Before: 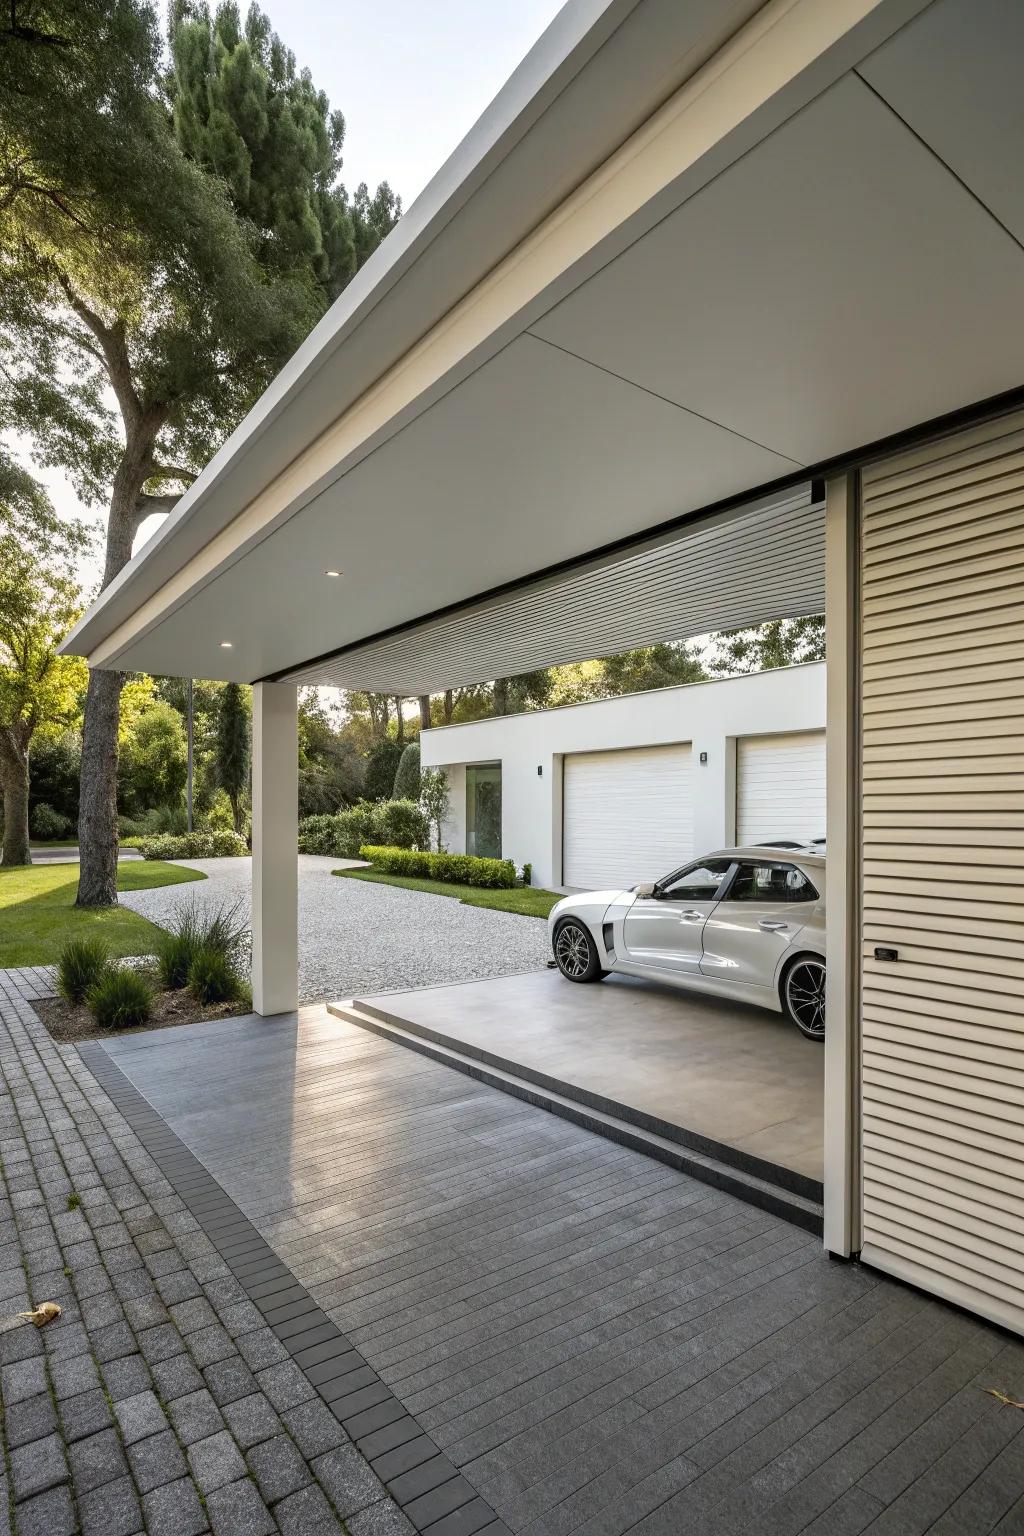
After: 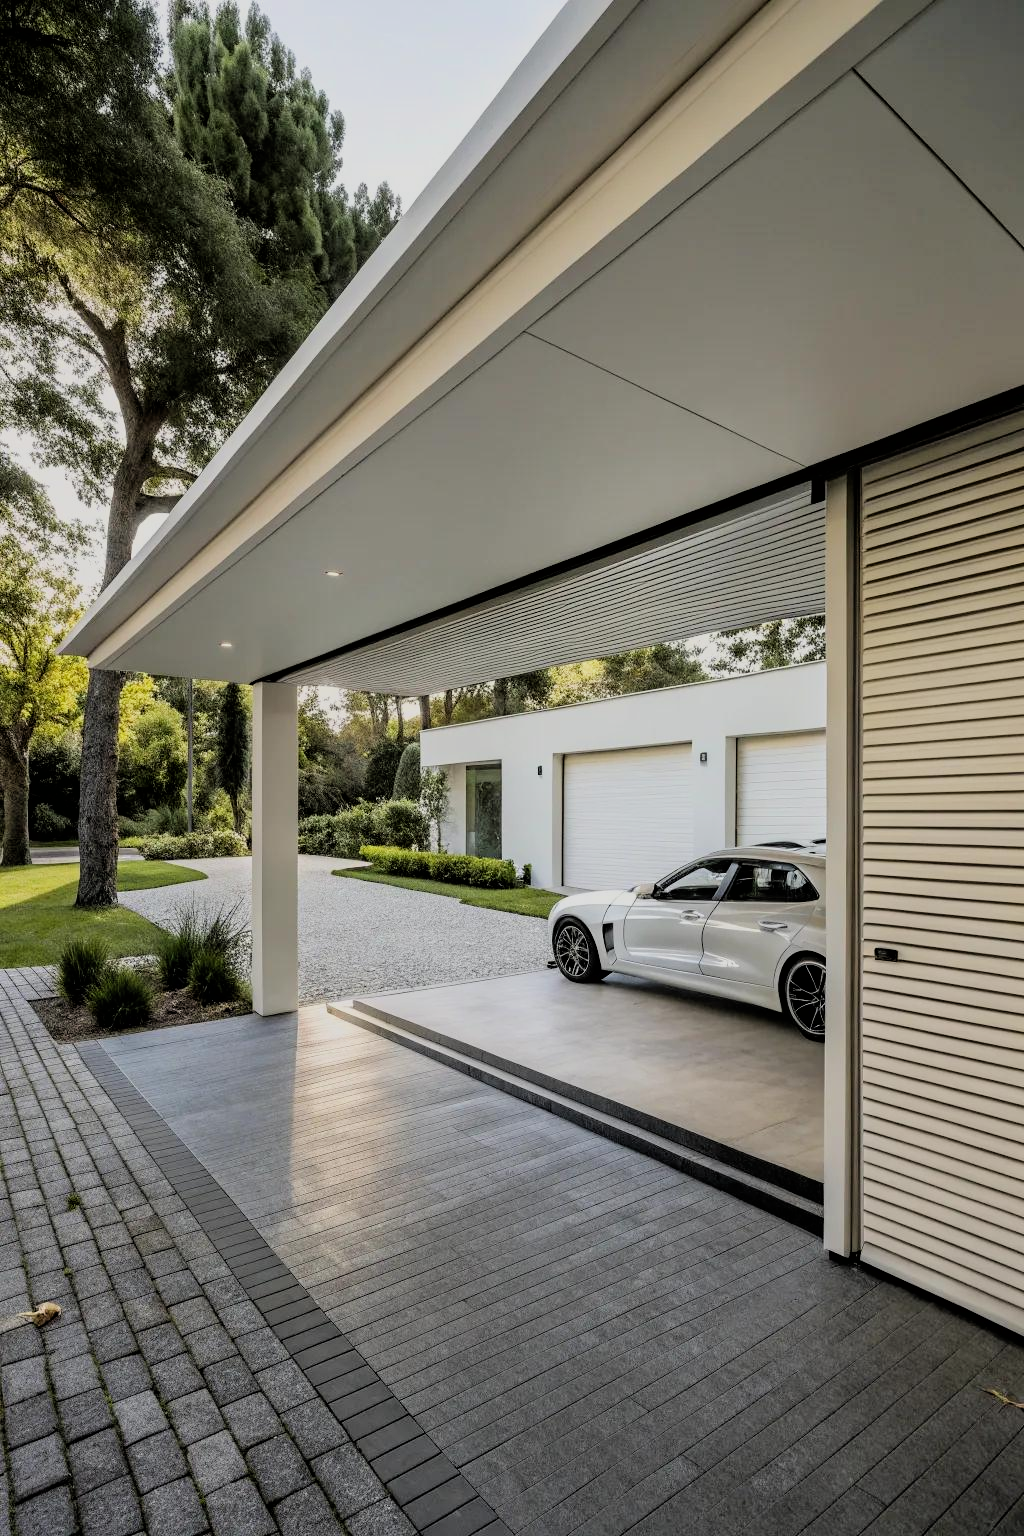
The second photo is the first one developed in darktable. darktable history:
filmic rgb: black relative exposure -5.07 EV, white relative exposure 3.99 EV, threshold 2.96 EV, hardness 2.91, contrast 1.094, color science v6 (2022), enable highlight reconstruction true
